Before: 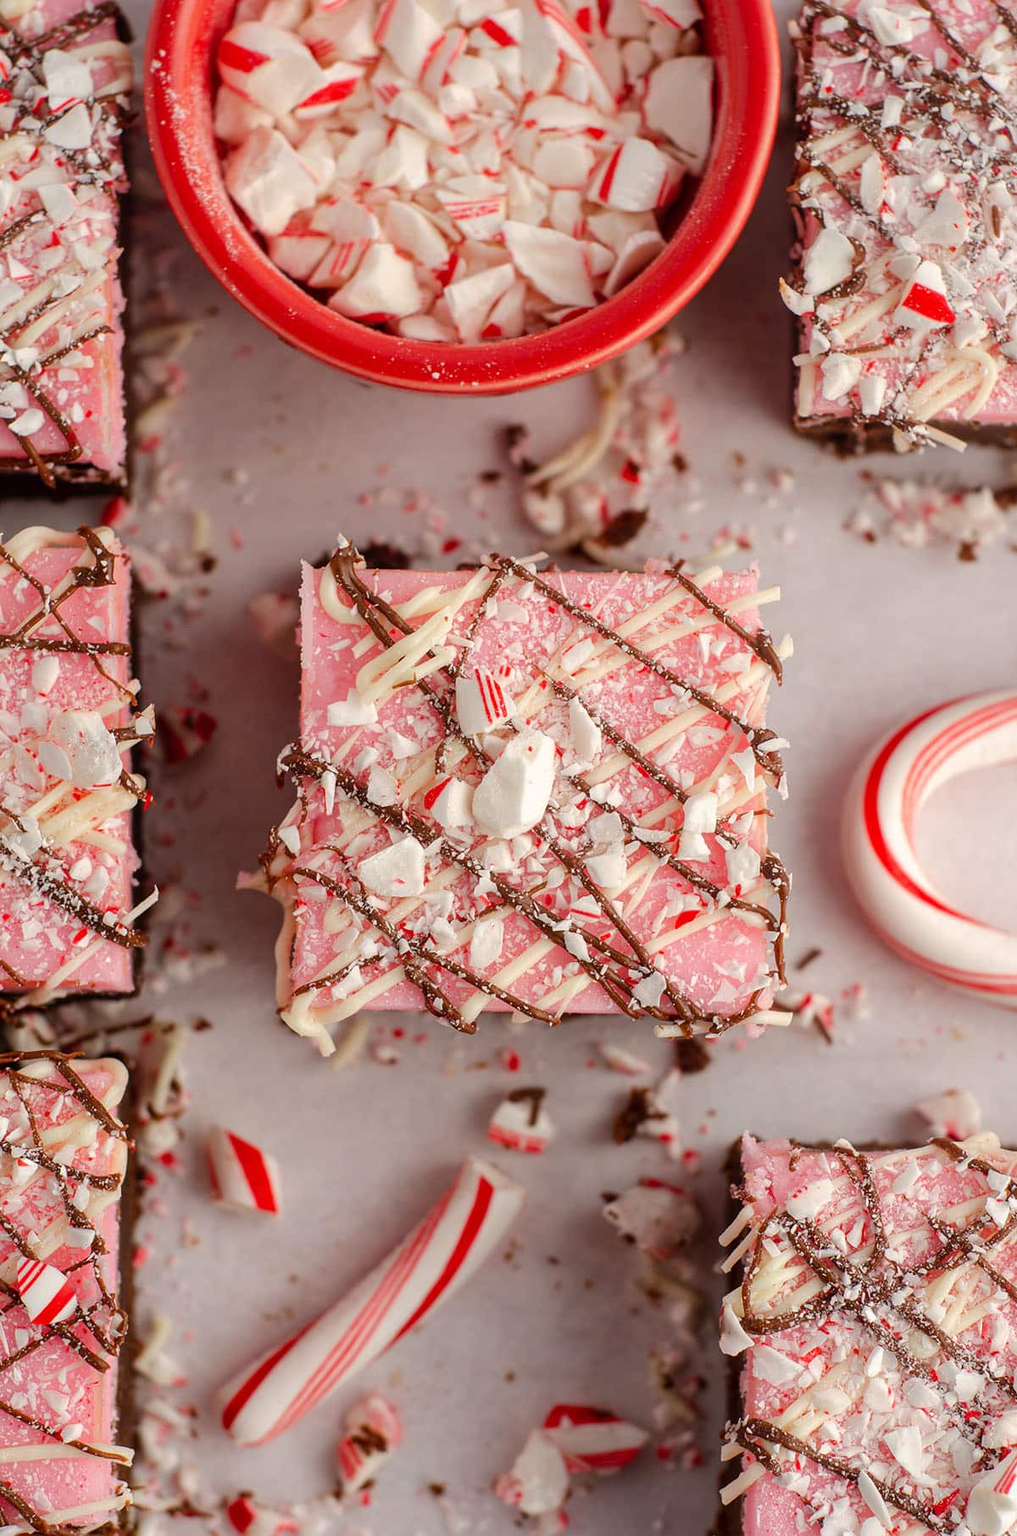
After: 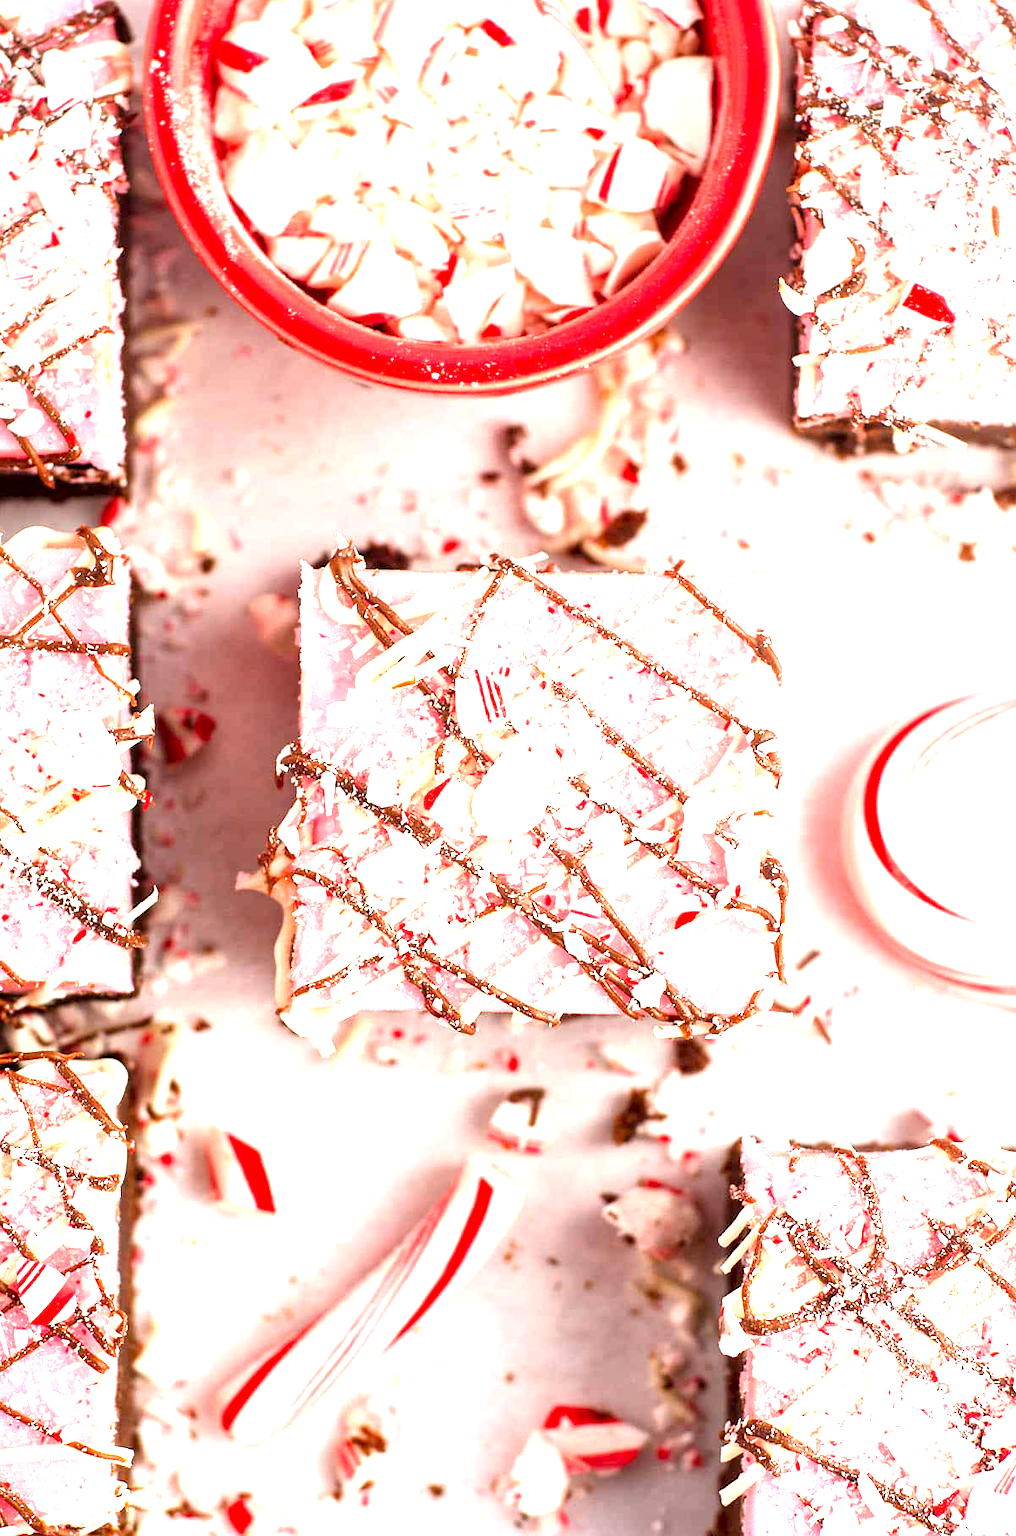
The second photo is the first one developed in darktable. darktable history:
crop and rotate: left 0.088%, bottom 0.002%
exposure: black level correction 0.001, exposure 1.997 EV, compensate highlight preservation false
